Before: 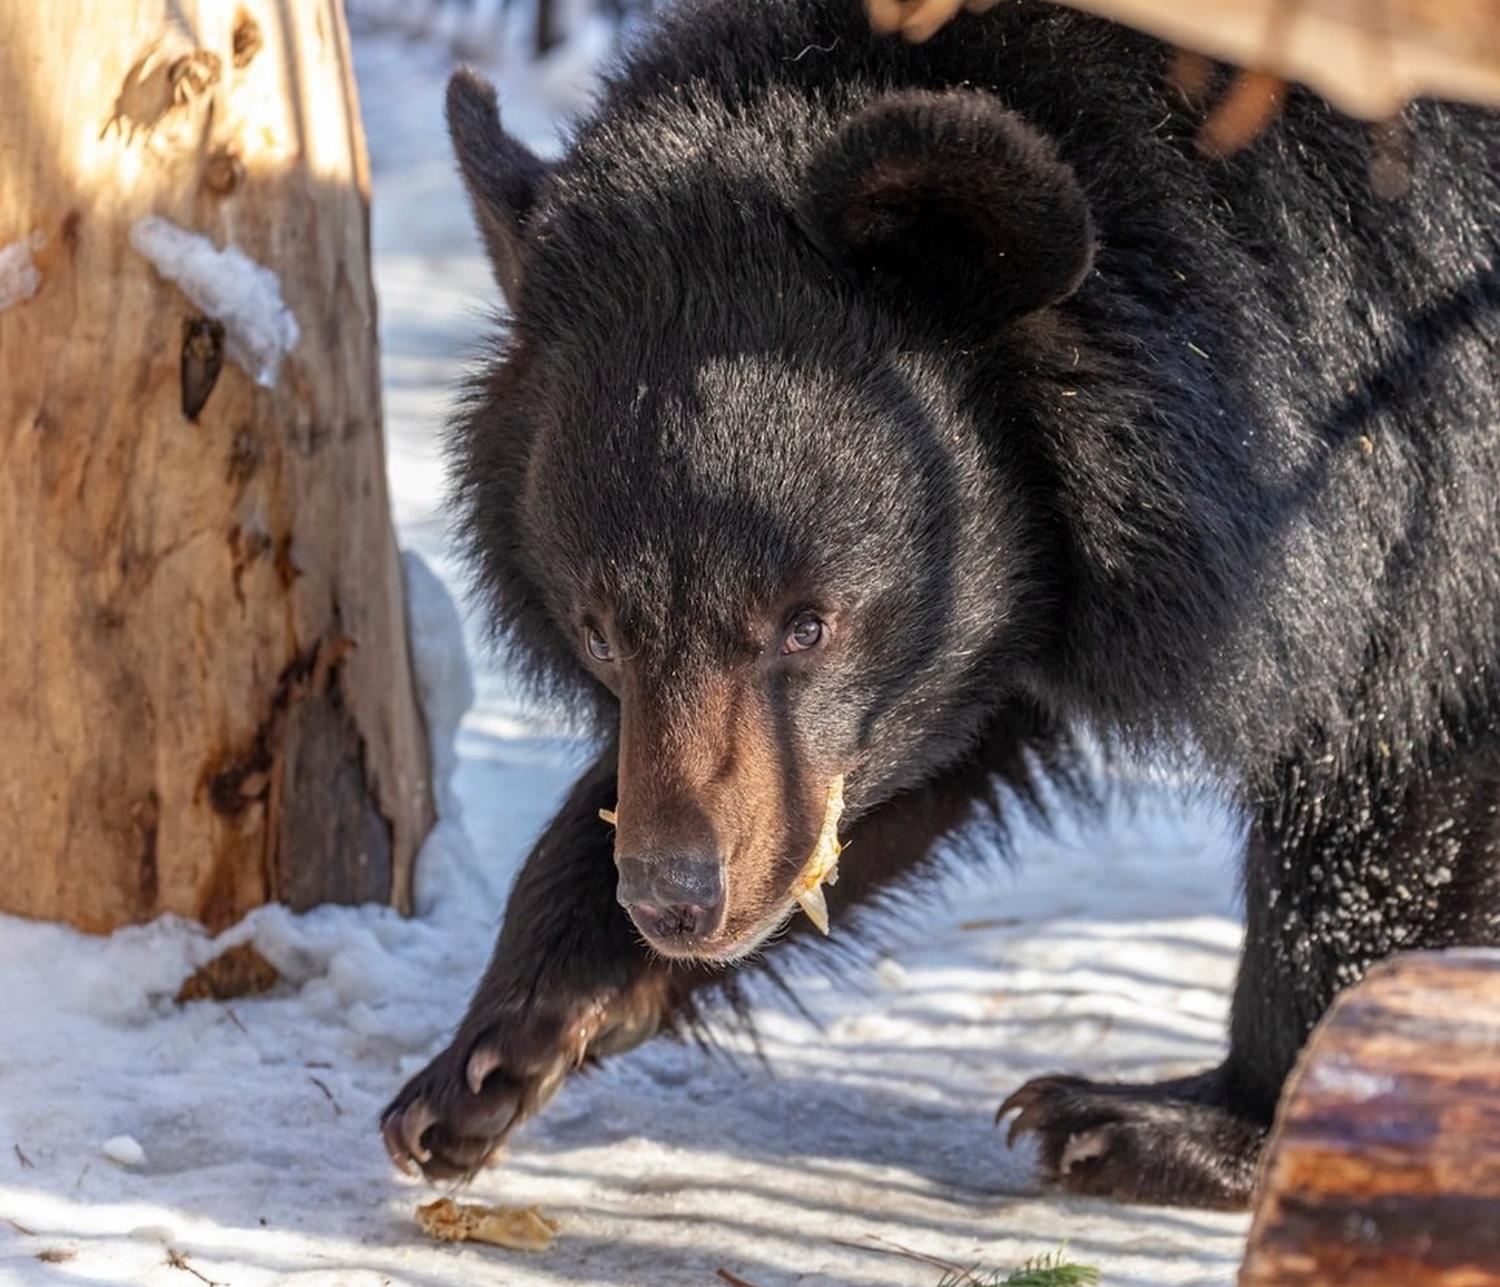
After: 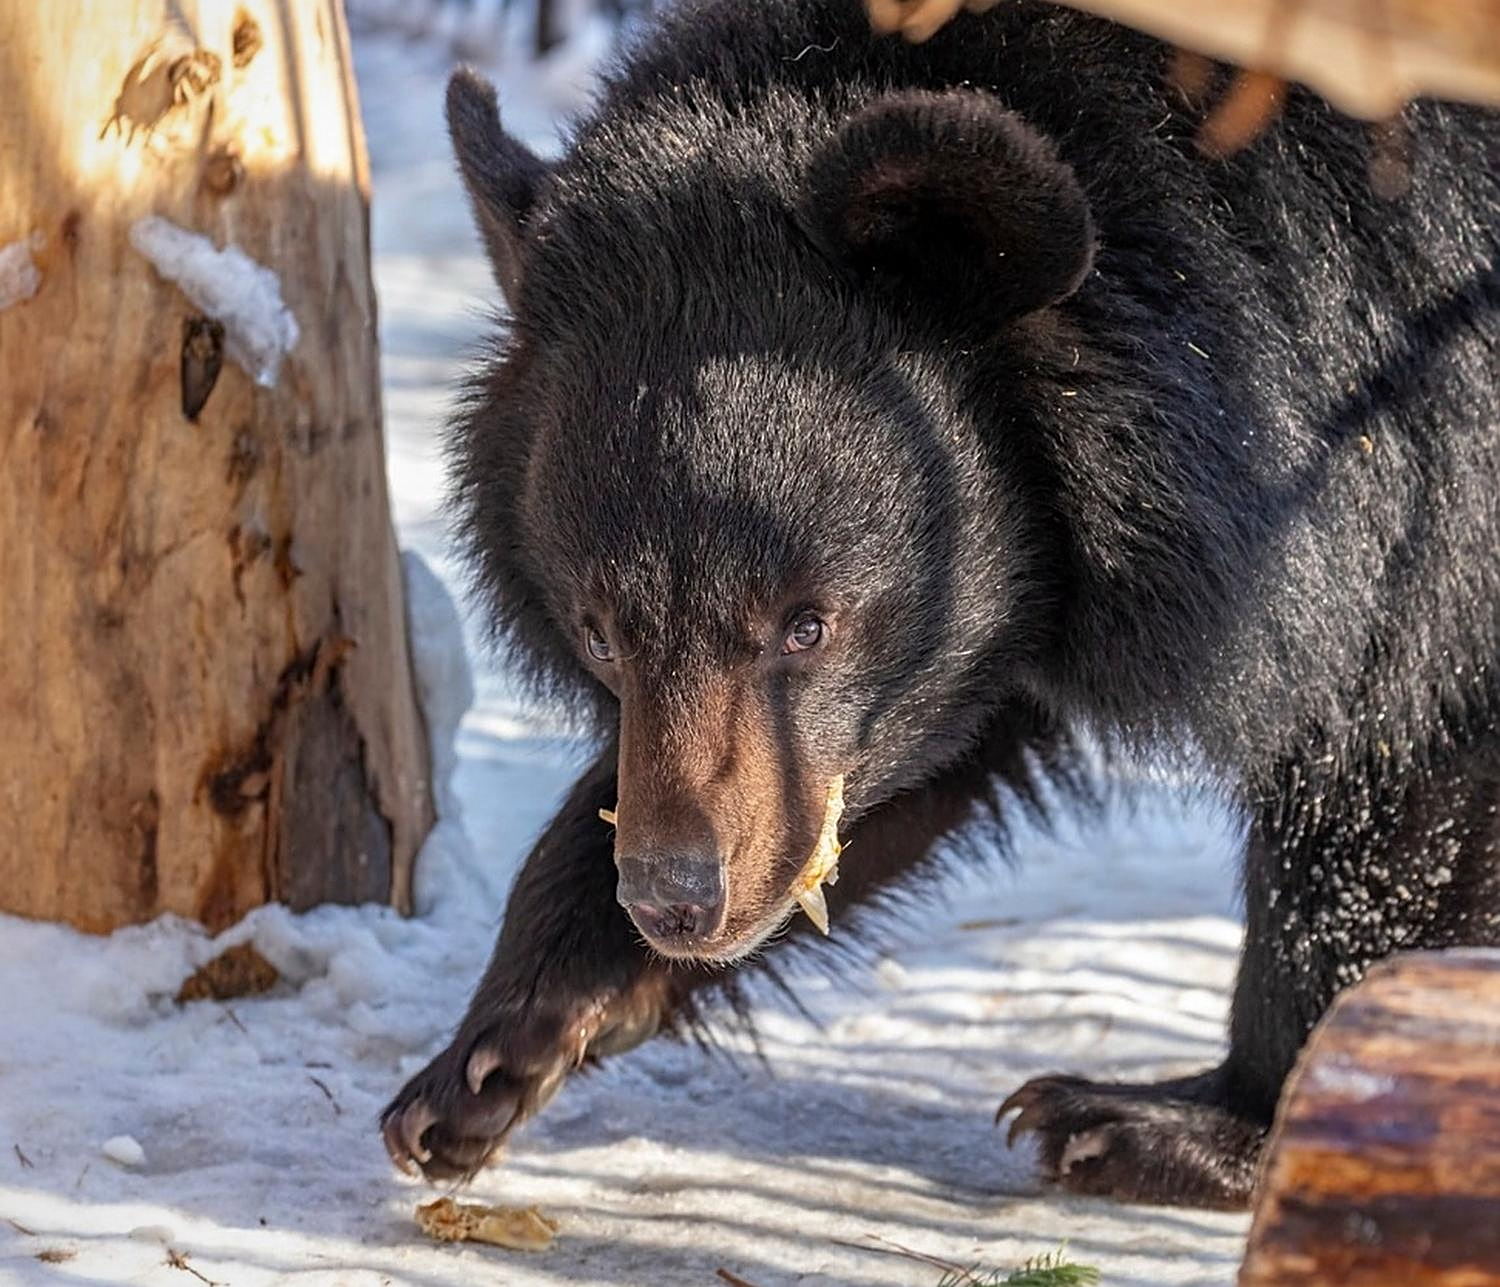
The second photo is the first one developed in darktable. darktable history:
tone equalizer: on, module defaults
vignetting: brightness -0.233, saturation 0.141
sharpen: on, module defaults
